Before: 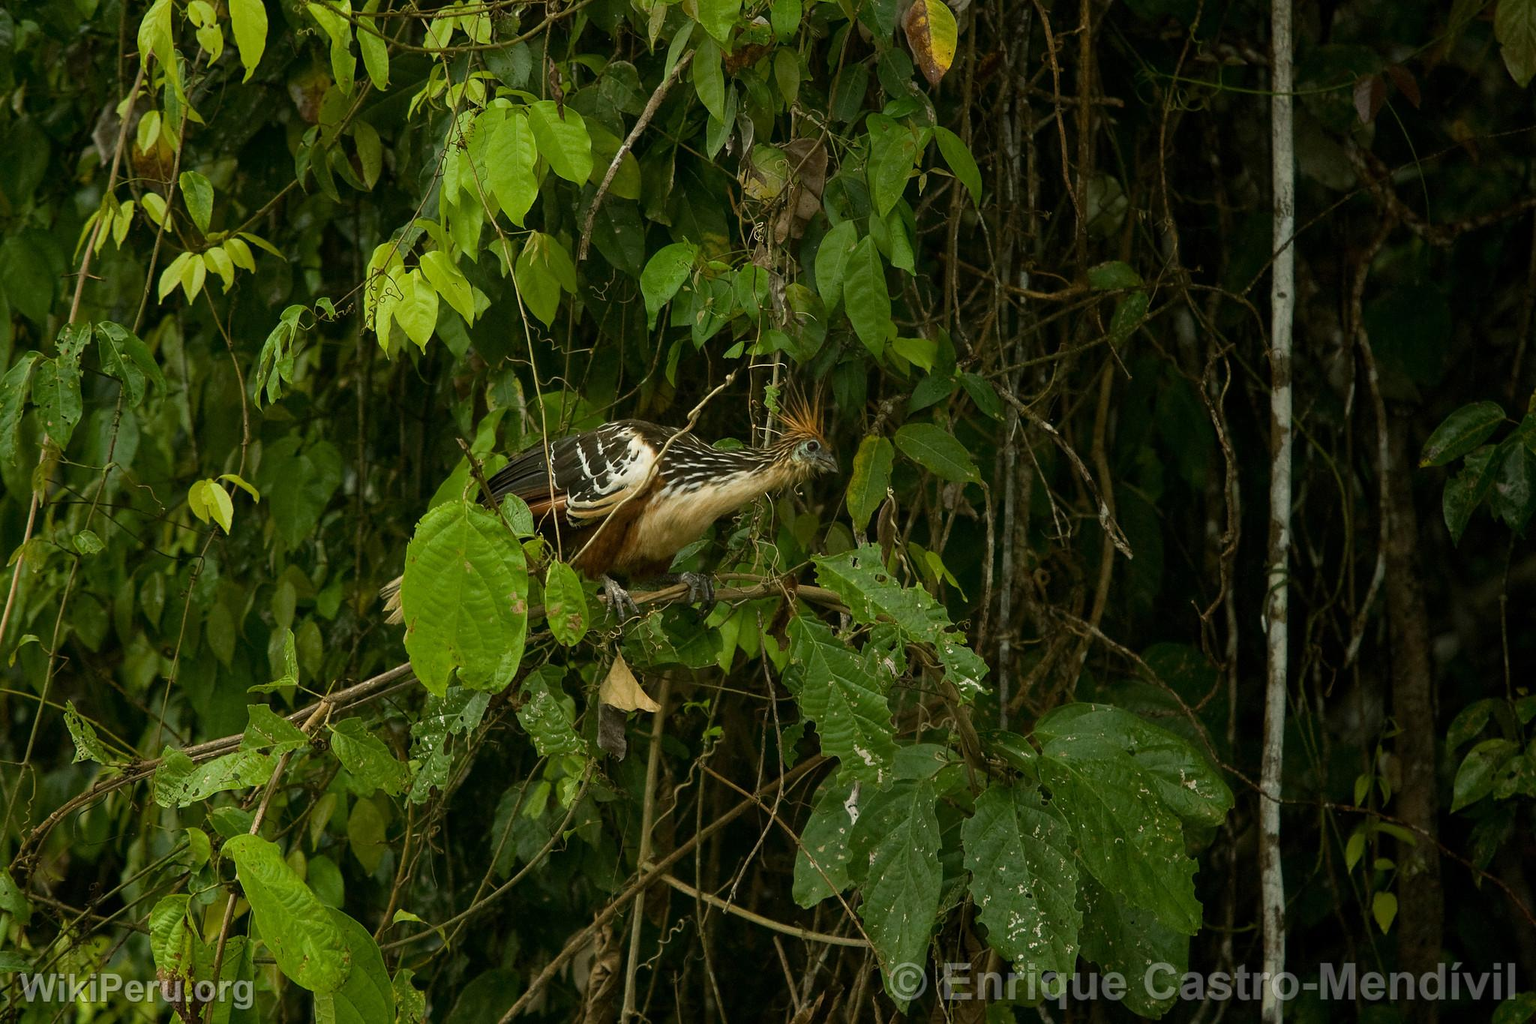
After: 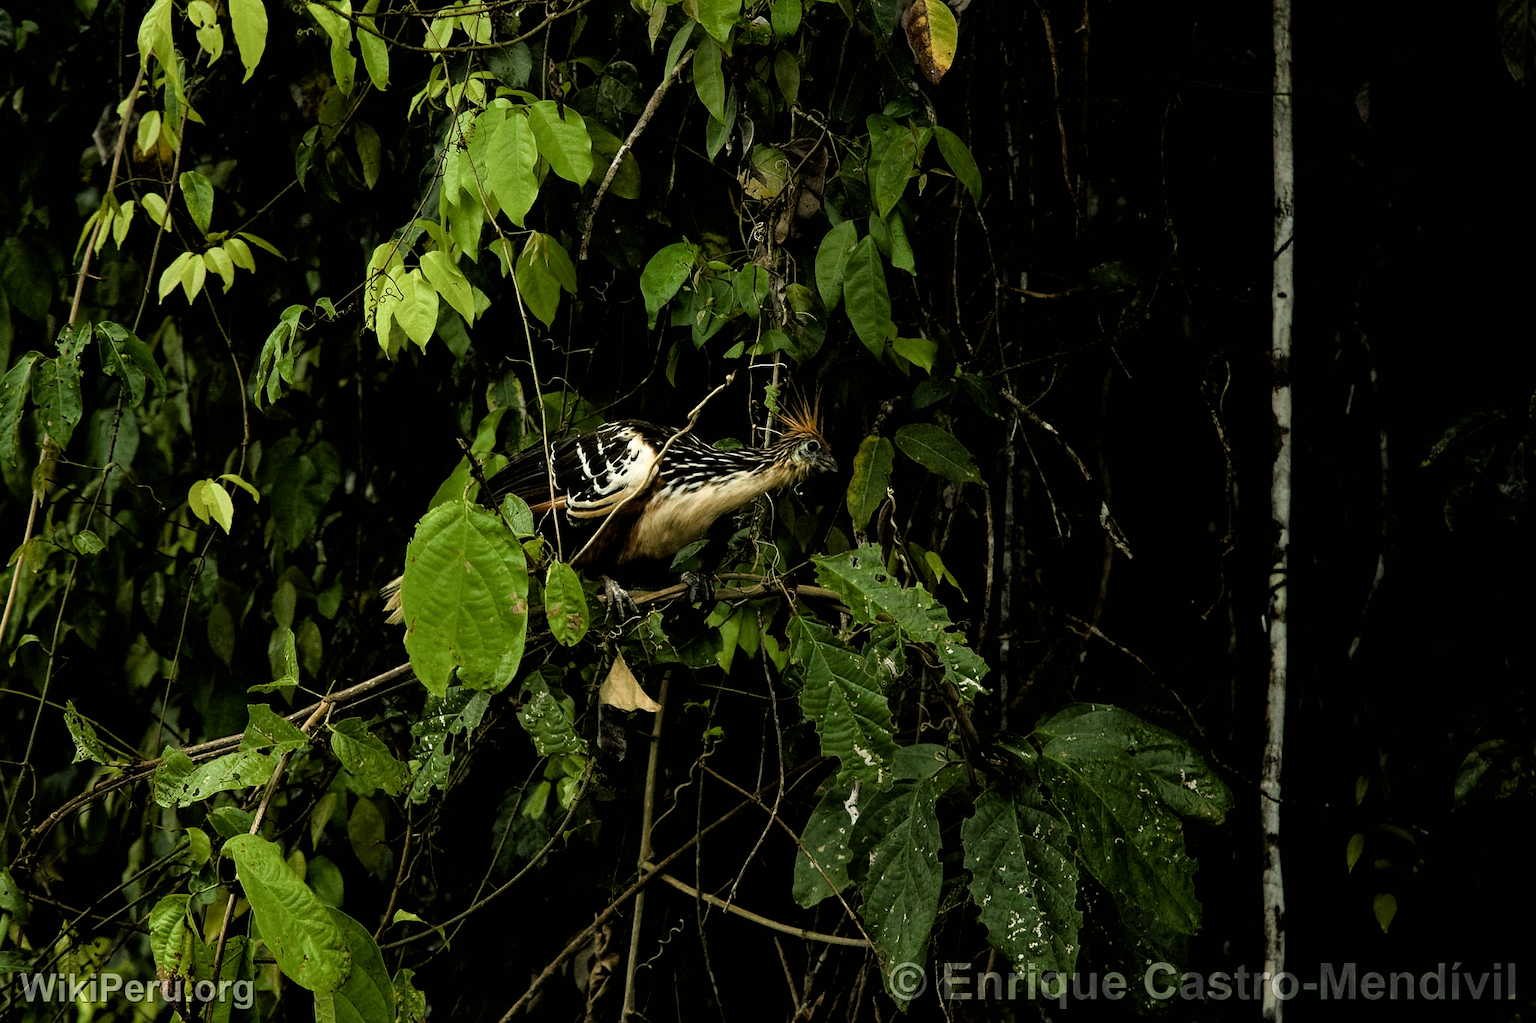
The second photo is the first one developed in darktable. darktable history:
filmic rgb: black relative exposure -3.5 EV, white relative exposure 2.26 EV, threshold 2.97 EV, hardness 3.41, enable highlight reconstruction true
sharpen: radius 2.878, amount 0.879, threshold 47.36
